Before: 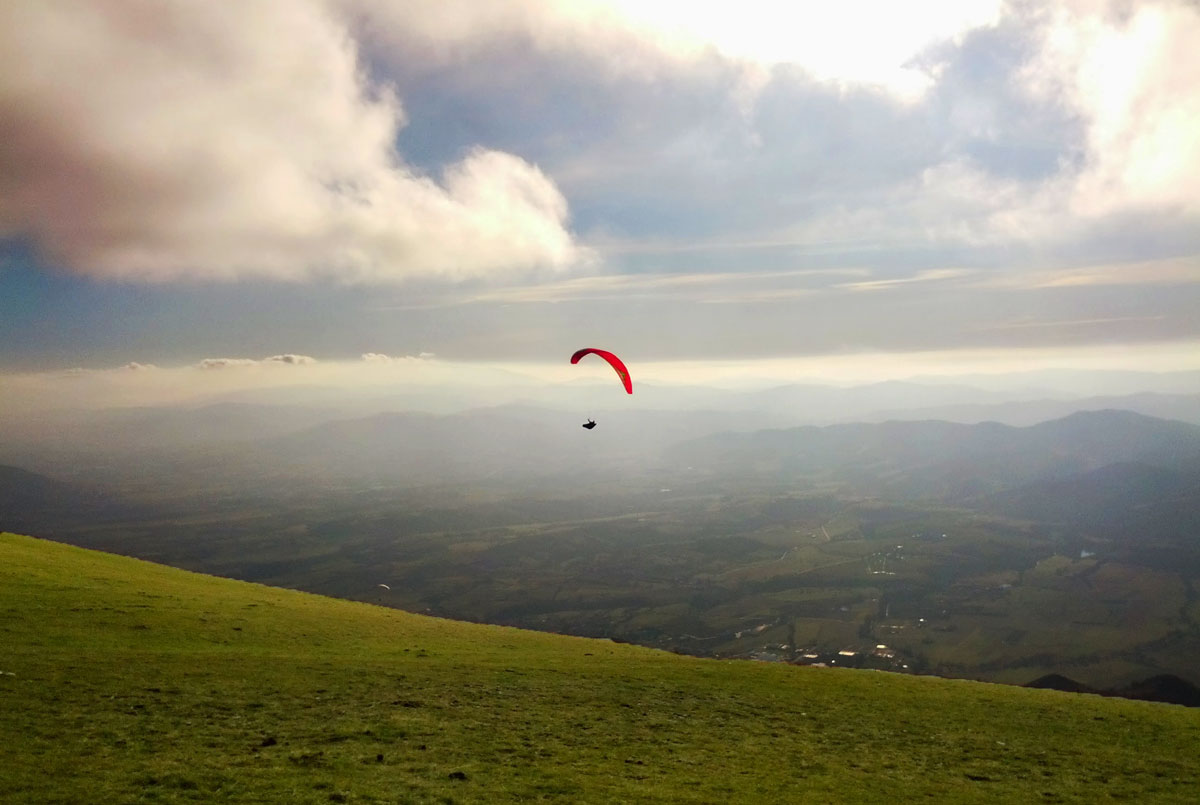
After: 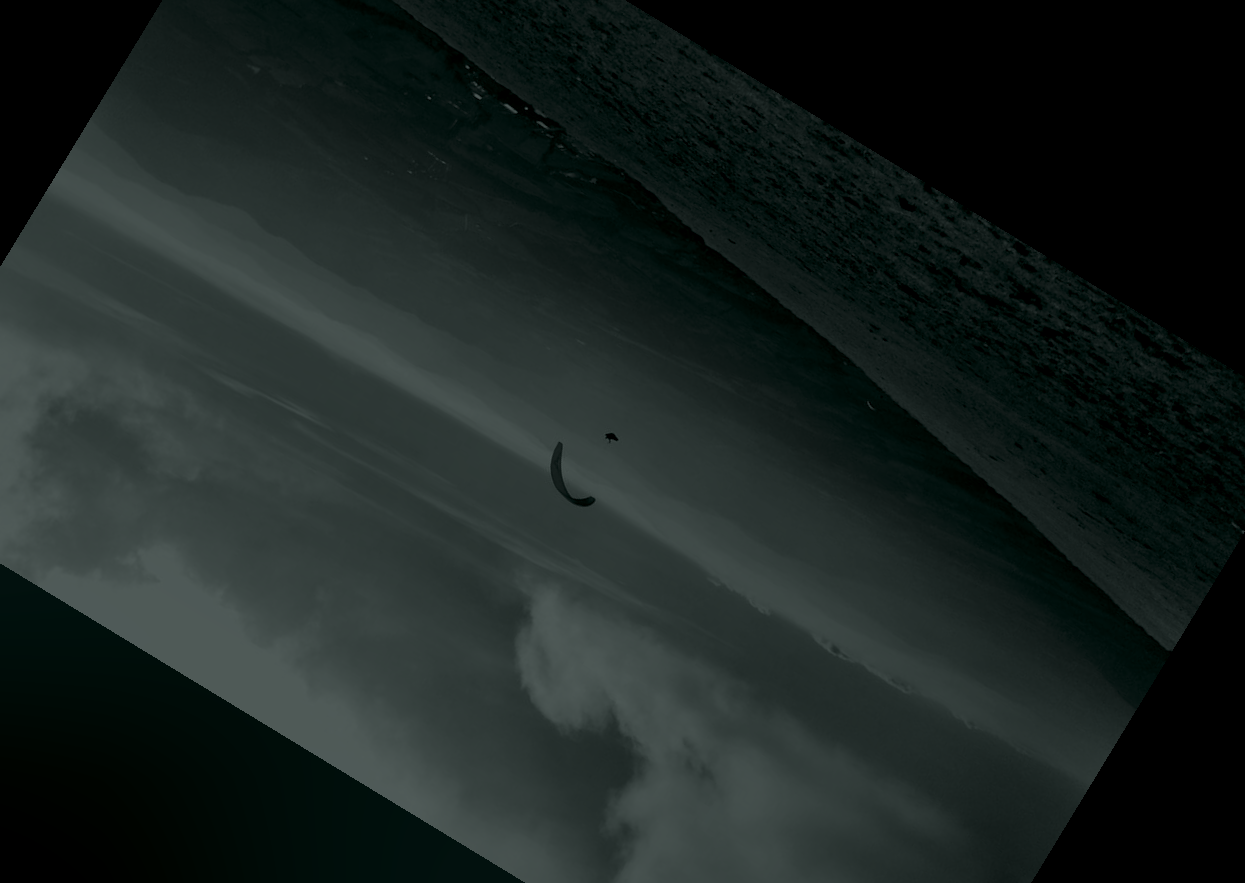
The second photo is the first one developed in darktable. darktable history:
contrast brightness saturation: contrast 0.03, brightness -0.04
shadows and highlights: white point adjustment -3.64, highlights -63.34, highlights color adjustment 42%, soften with gaussian
crop and rotate: angle 148.68°, left 9.111%, top 15.603%, right 4.588%, bottom 17.041%
bloom: size 40%
colorize: hue 90°, saturation 19%, lightness 1.59%, version 1
